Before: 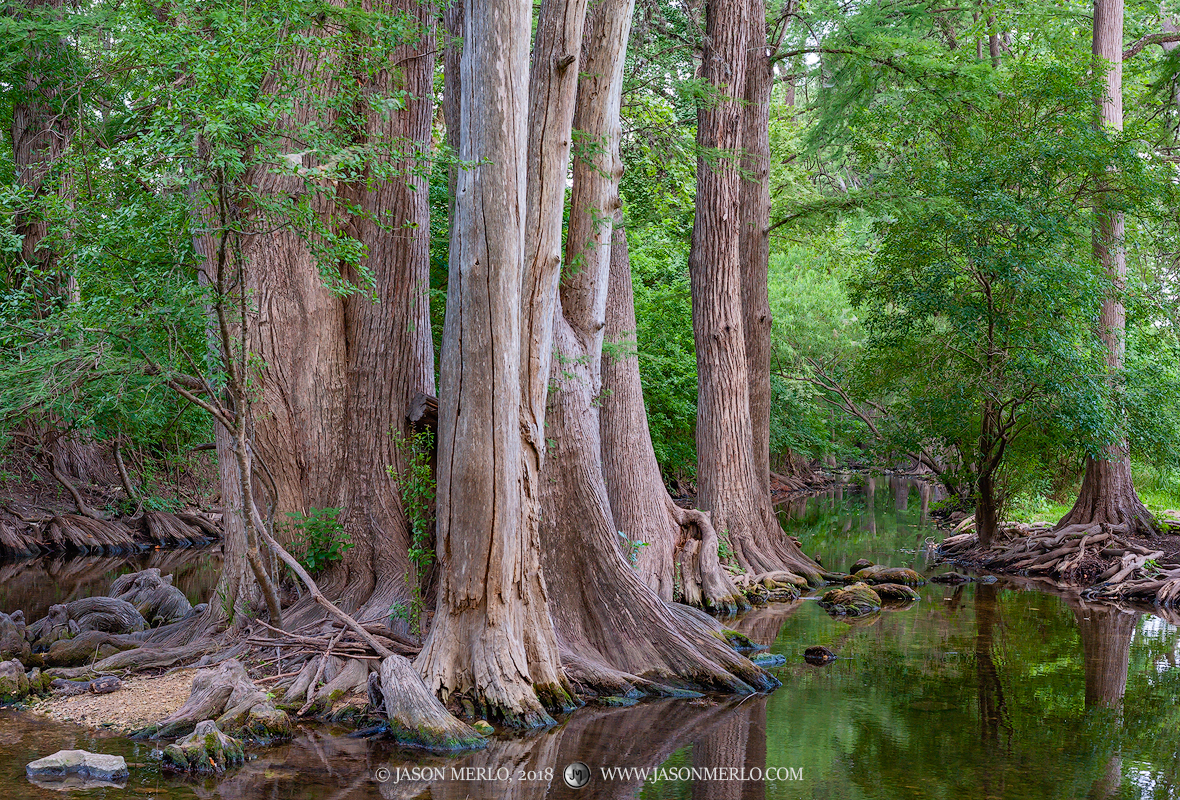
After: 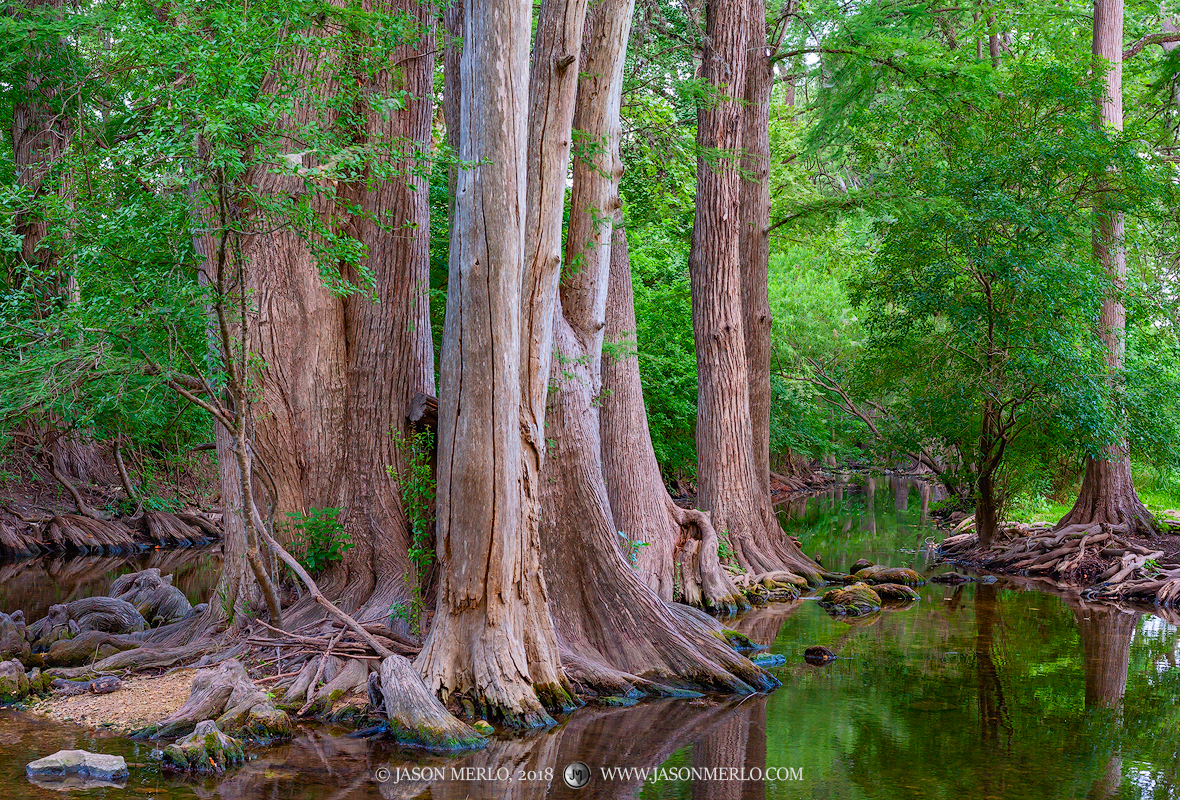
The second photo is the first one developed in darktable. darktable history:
color correction: highlights b* 0.063, saturation 1.33
